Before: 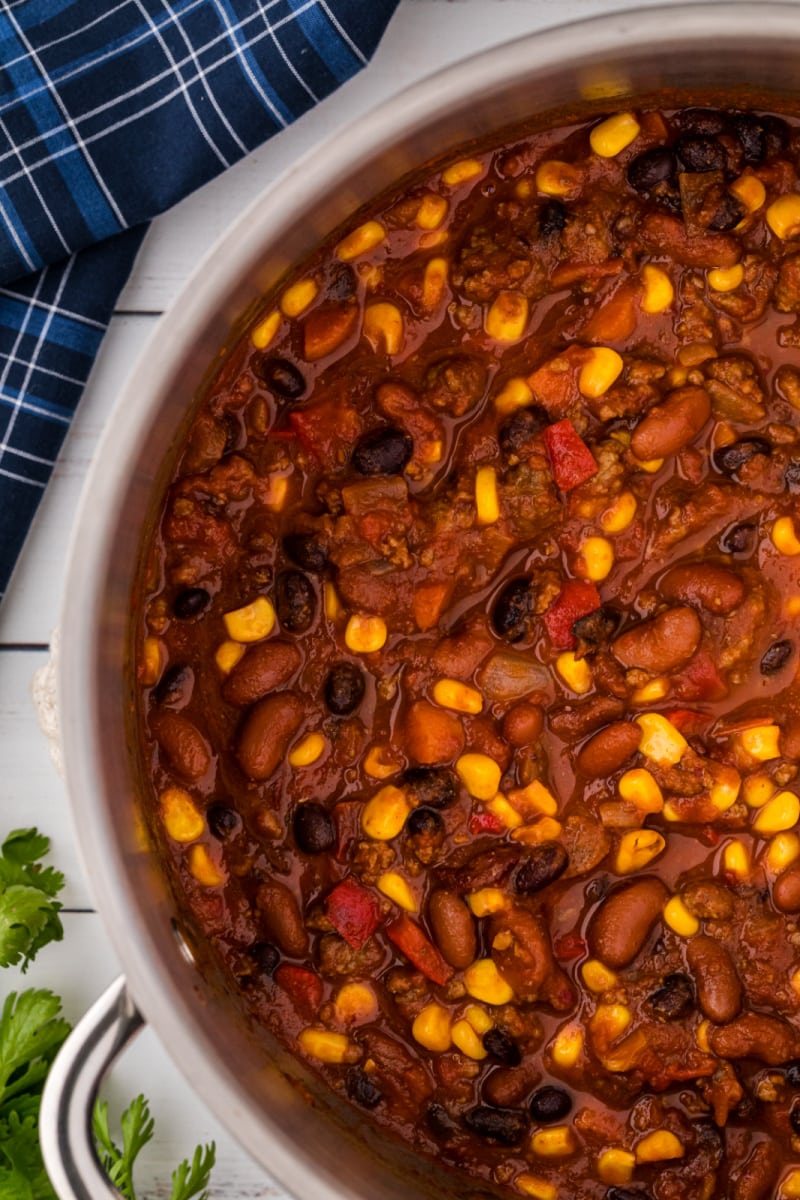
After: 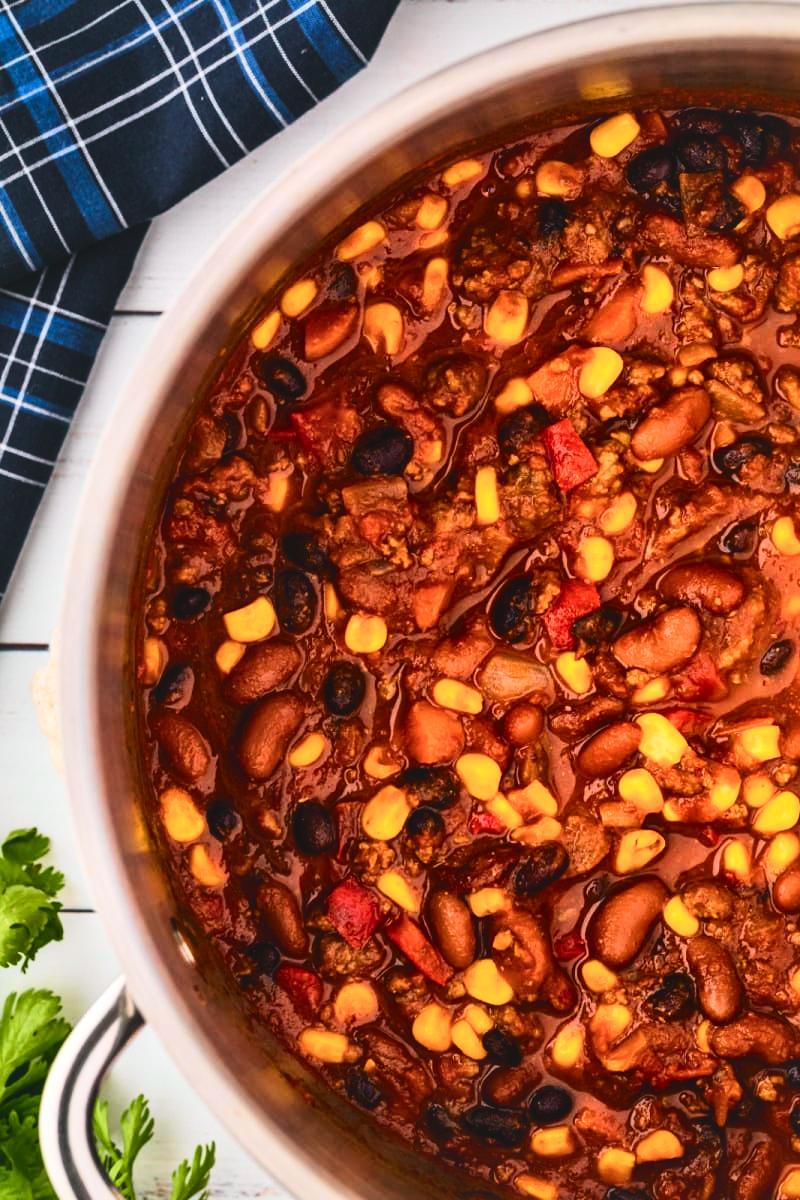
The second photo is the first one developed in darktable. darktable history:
tone curve: curves: ch0 [(0, 0.028) (0.037, 0.05) (0.123, 0.108) (0.19, 0.164) (0.269, 0.247) (0.475, 0.533) (0.595, 0.695) (0.718, 0.823) (0.855, 0.913) (1, 0.982)]; ch1 [(0, 0) (0.243, 0.245) (0.427, 0.41) (0.493, 0.481) (0.505, 0.502) (0.536, 0.545) (0.56, 0.582) (0.611, 0.644) (0.769, 0.807) (1, 1)]; ch2 [(0, 0) (0.249, 0.216) (0.349, 0.321) (0.424, 0.442) (0.476, 0.483) (0.498, 0.499) (0.517, 0.519) (0.532, 0.55) (0.569, 0.608) (0.614, 0.661) (0.706, 0.75) (0.808, 0.809) (0.991, 0.968)], color space Lab, independent channels, preserve colors none
contrast brightness saturation: contrast 0.195, brightness 0.157, saturation 0.221
local contrast: mode bilateral grid, contrast 20, coarseness 50, detail 158%, midtone range 0.2
exposure: black level correction -0.013, exposure -0.195 EV, compensate highlight preservation false
